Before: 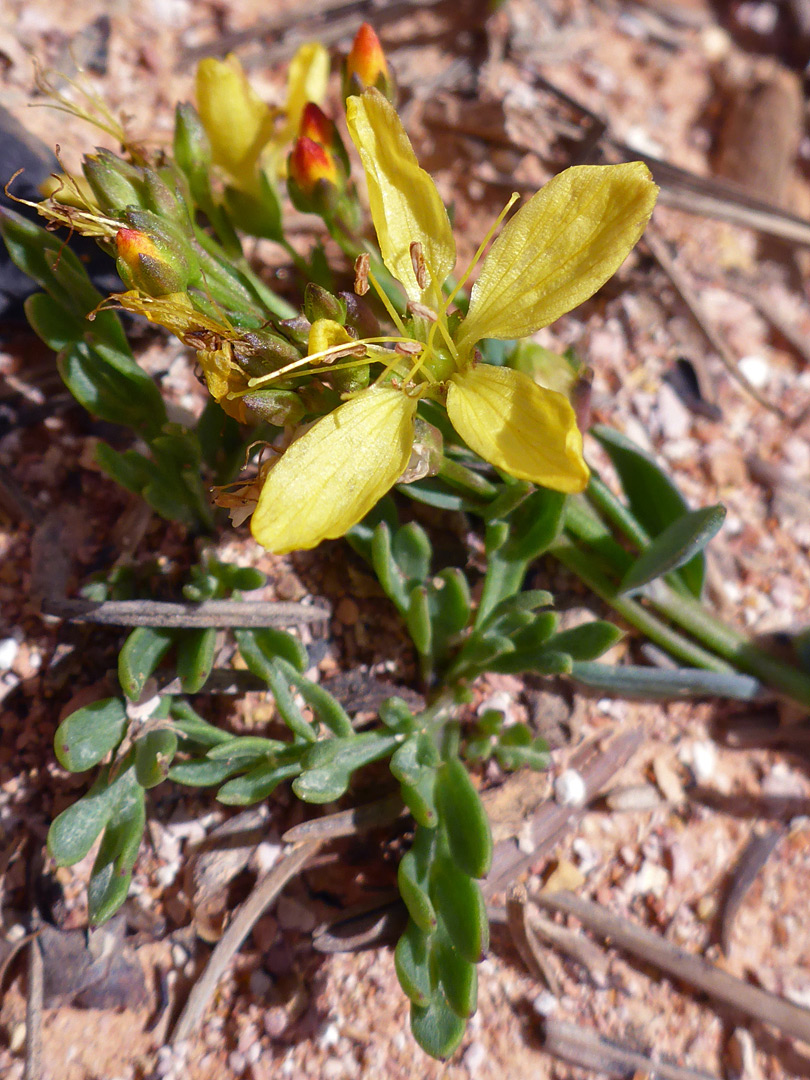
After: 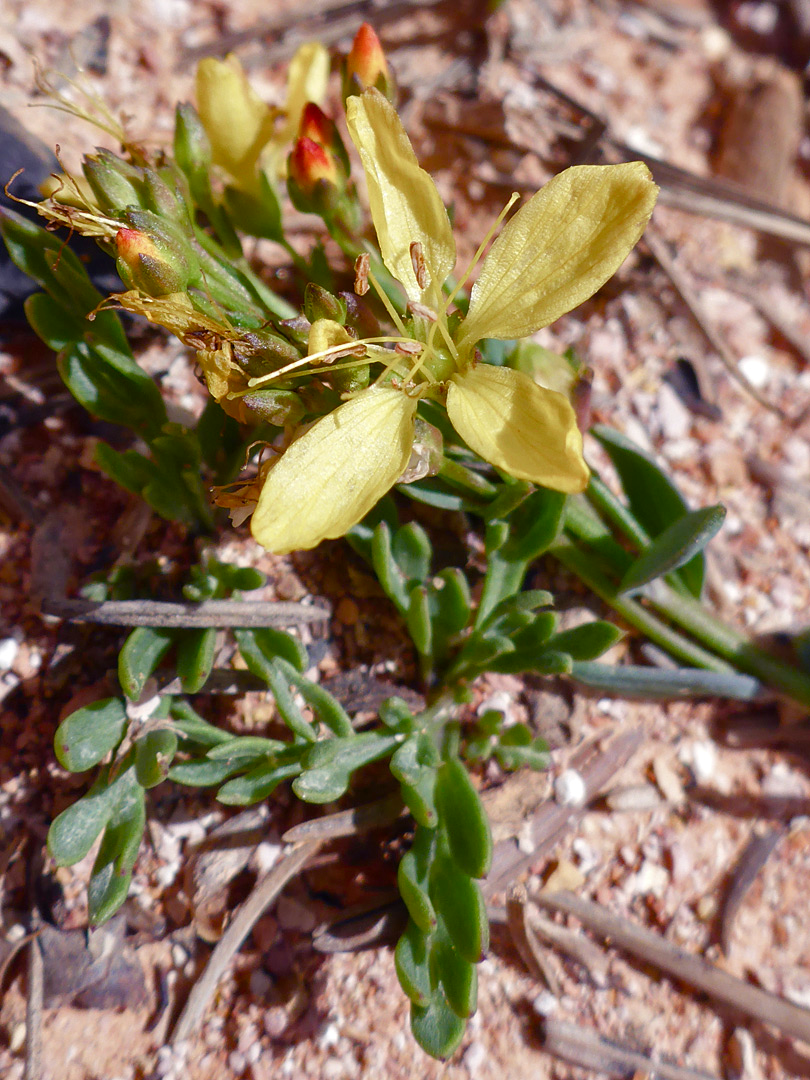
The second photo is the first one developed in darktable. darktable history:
color balance rgb: perceptual saturation grading › global saturation 20%, perceptual saturation grading › highlights -49.714%, perceptual saturation grading › shadows 25.7%
tone equalizer: edges refinement/feathering 500, mask exposure compensation -1.57 EV, preserve details no
